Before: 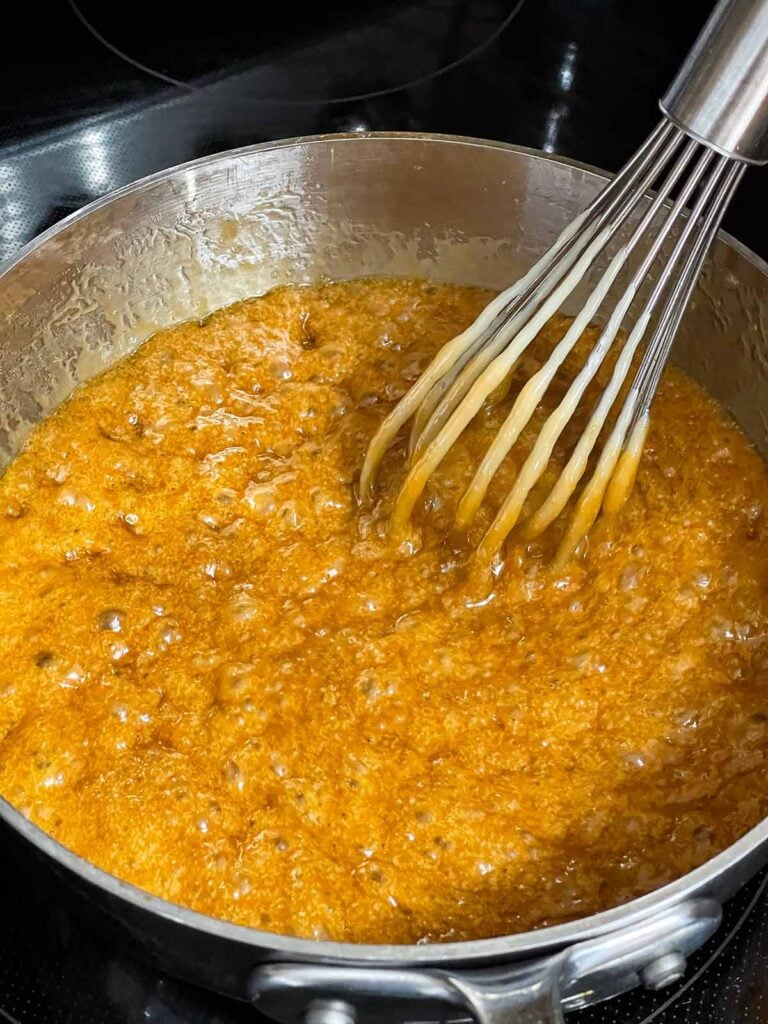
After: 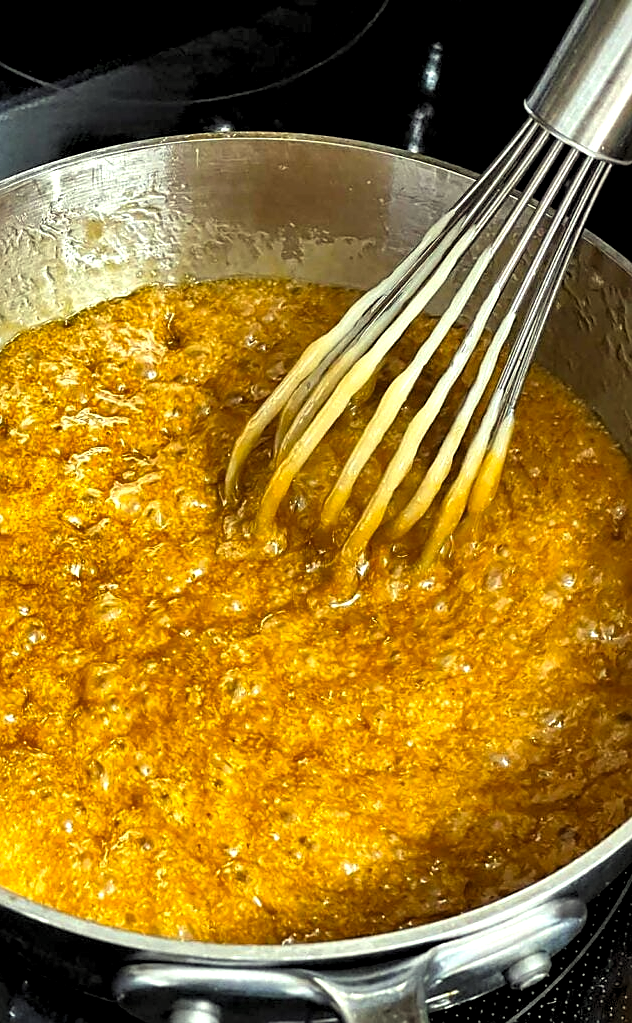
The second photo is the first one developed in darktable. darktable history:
color correction: highlights a* -5.9, highlights b* 10.98
sharpen: on, module defaults
crop: left 17.647%, bottom 0.04%
local contrast: mode bilateral grid, contrast 19, coarseness 50, detail 120%, midtone range 0.2
levels: levels [0.062, 0.494, 0.925]
shadows and highlights: shadows 39.24, highlights -55.35, low approximation 0.01, soften with gaussian
exposure: exposure 0.211 EV, compensate highlight preservation false
